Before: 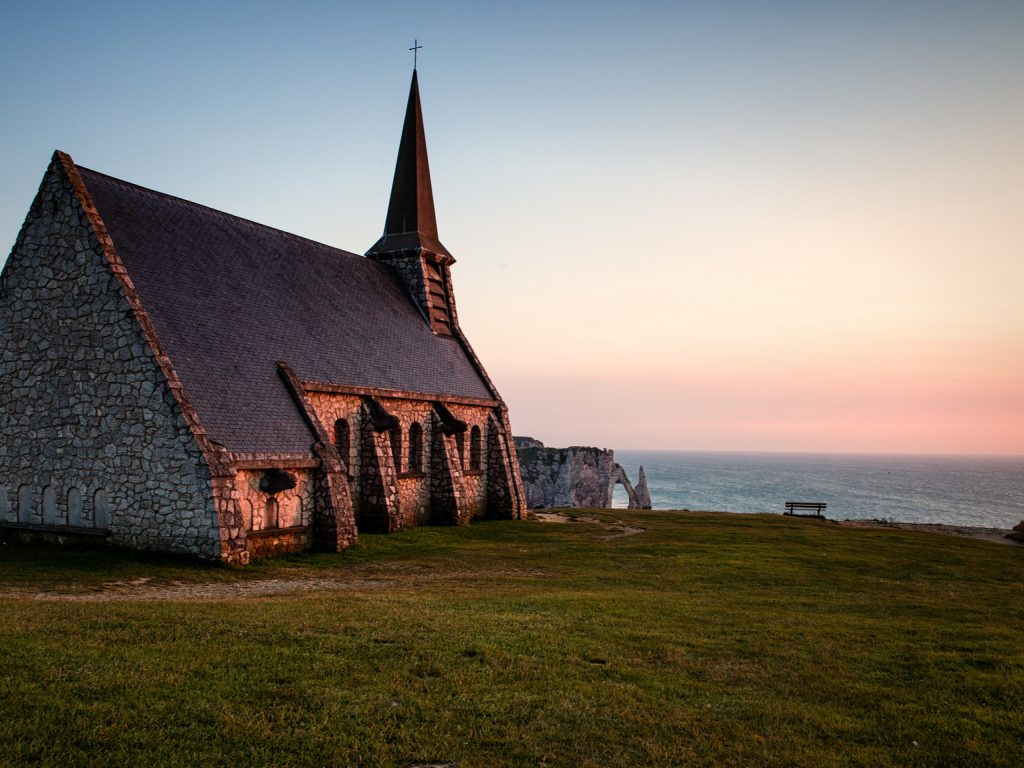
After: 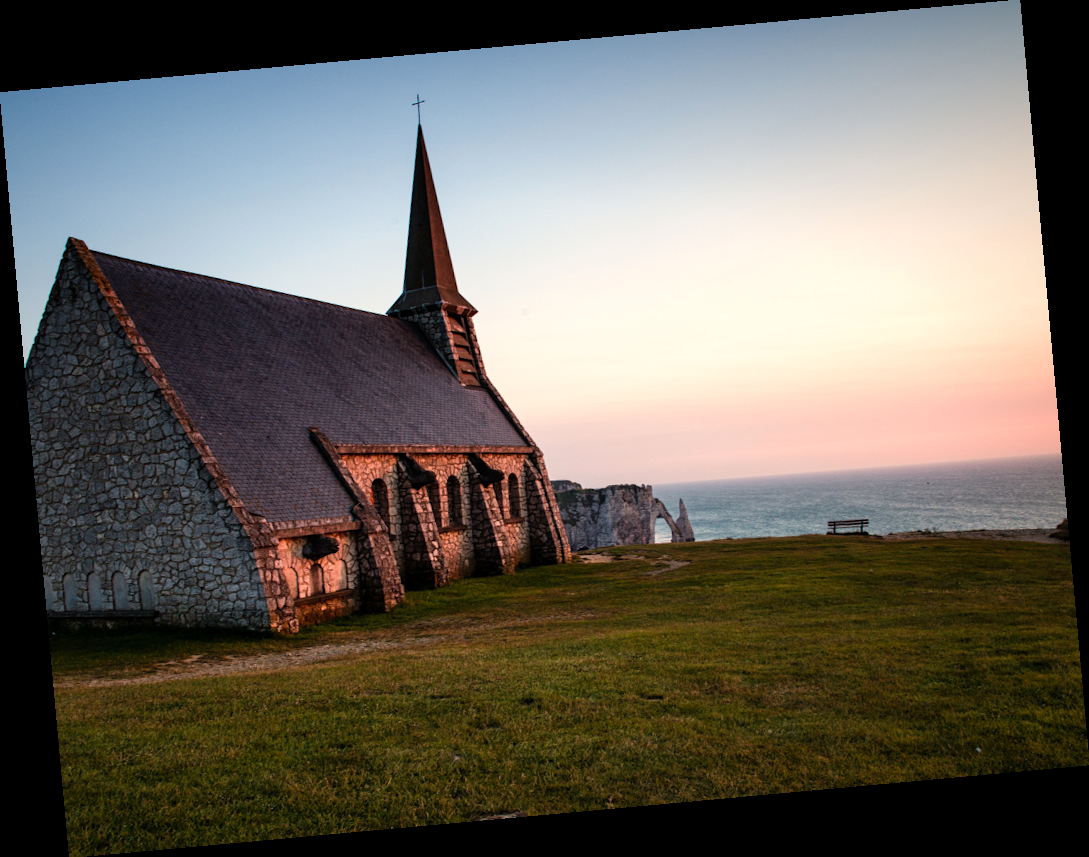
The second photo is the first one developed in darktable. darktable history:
white balance: emerald 1
rotate and perspective: rotation -5.2°, automatic cropping off
levels: levels [0, 0.476, 0.951]
